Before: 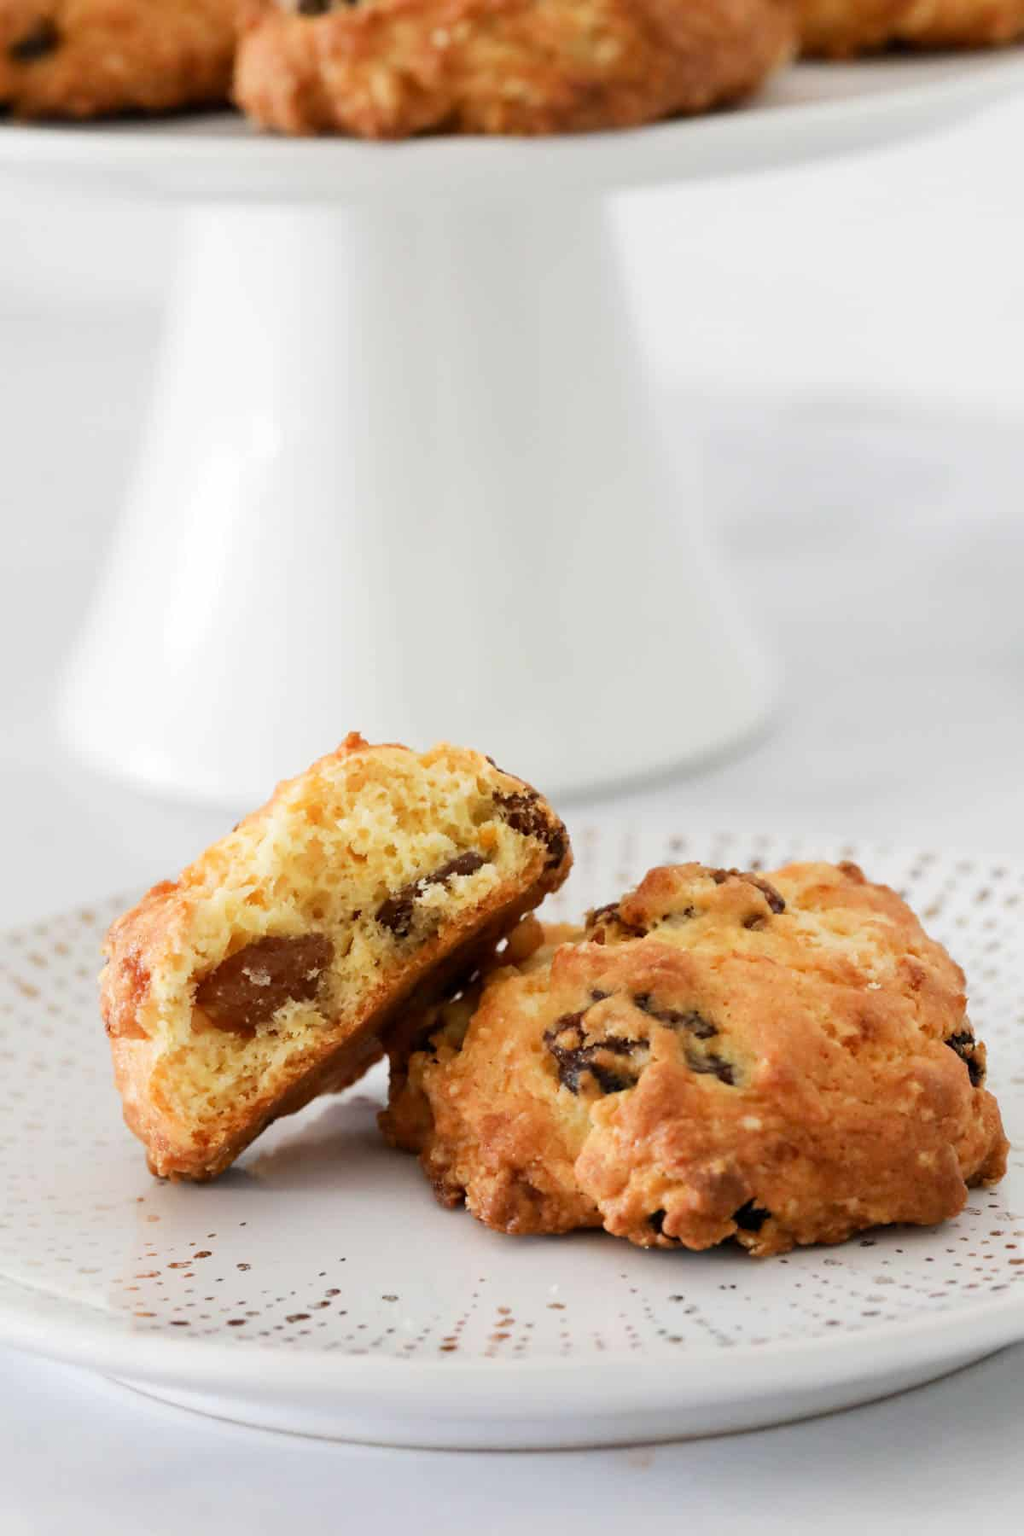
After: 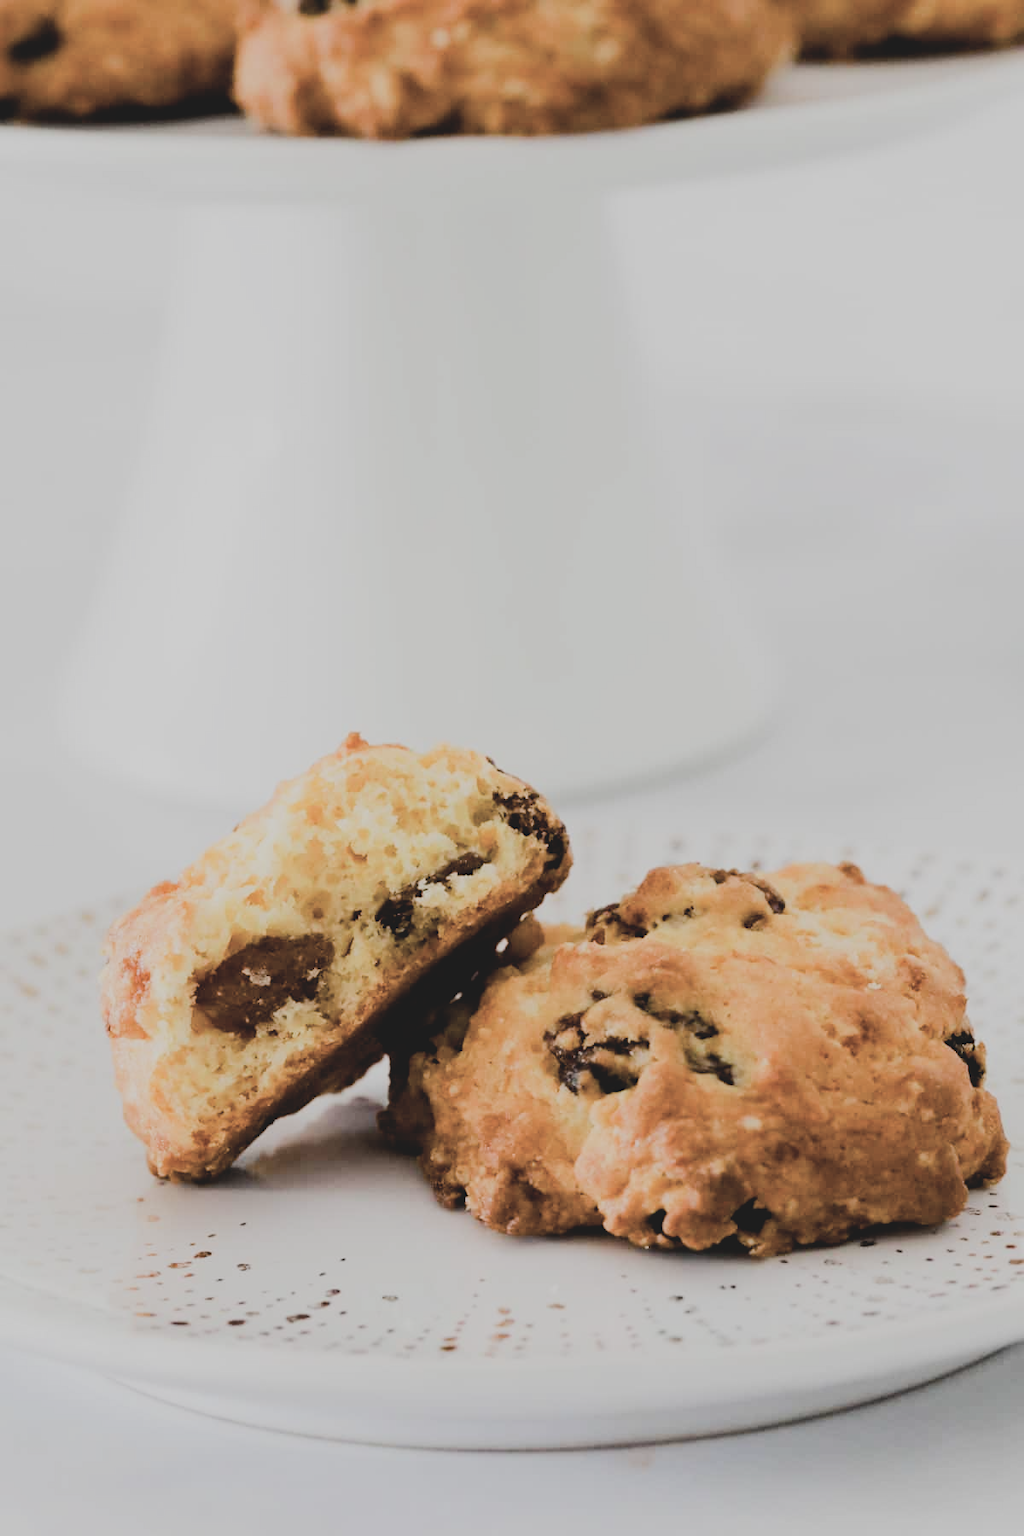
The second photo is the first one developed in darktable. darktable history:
contrast brightness saturation: contrast -0.241, saturation -0.443
tone curve: curves: ch0 [(0, 0.02) (0.063, 0.058) (0.262, 0.243) (0.447, 0.468) (0.544, 0.596) (0.805, 0.823) (1, 0.952)]; ch1 [(0, 0) (0.339, 0.31) (0.417, 0.401) (0.452, 0.455) (0.482, 0.483) (0.502, 0.499) (0.517, 0.506) (0.55, 0.542) (0.588, 0.604) (0.729, 0.782) (1, 1)]; ch2 [(0, 0) (0.346, 0.34) (0.431, 0.45) (0.485, 0.487) (0.5, 0.496) (0.527, 0.526) (0.56, 0.574) (0.613, 0.642) (0.679, 0.703) (1, 1)], color space Lab, linked channels, preserve colors none
filmic rgb: black relative exposure -5.06 EV, white relative exposure 3.96 EV, hardness 2.89, contrast 1.296, highlights saturation mix -31.21%
color balance rgb: linear chroma grading › global chroma 15.134%, perceptual saturation grading › global saturation 25.543%, perceptual saturation grading › highlights -50.416%, perceptual saturation grading › shadows 30.833%, global vibrance 11.257%
